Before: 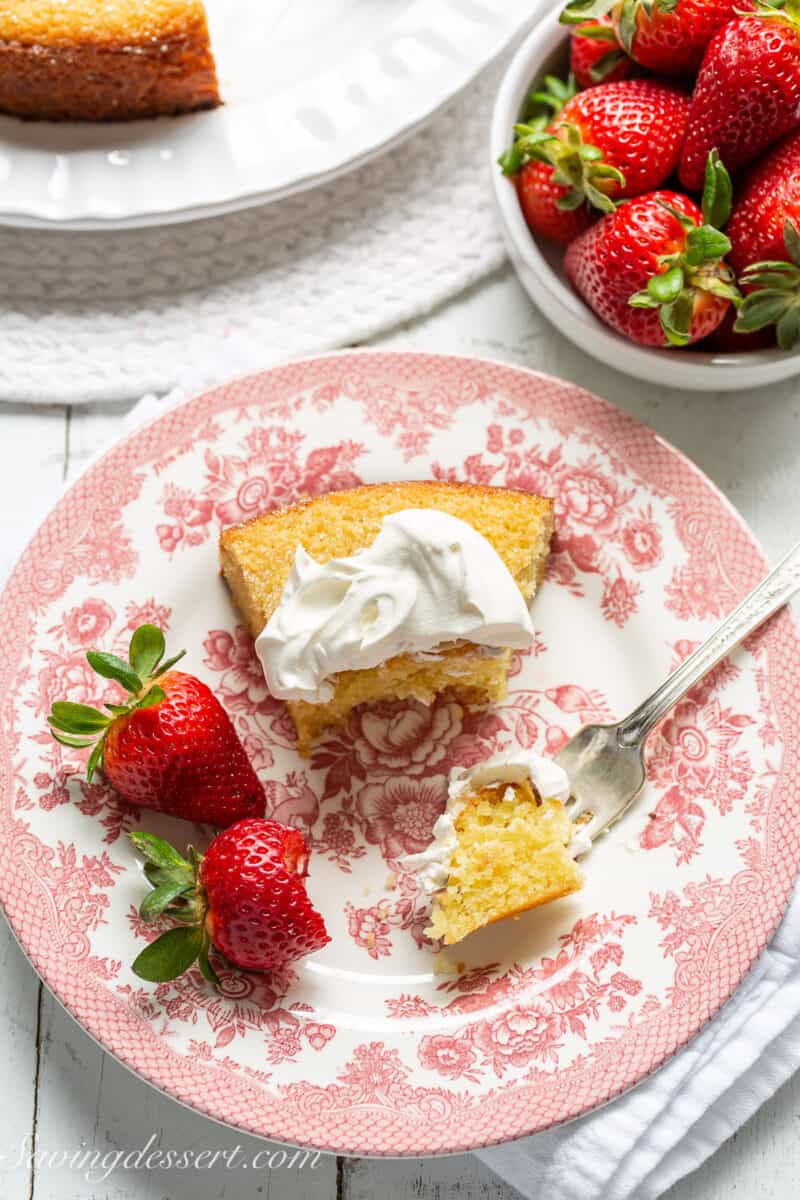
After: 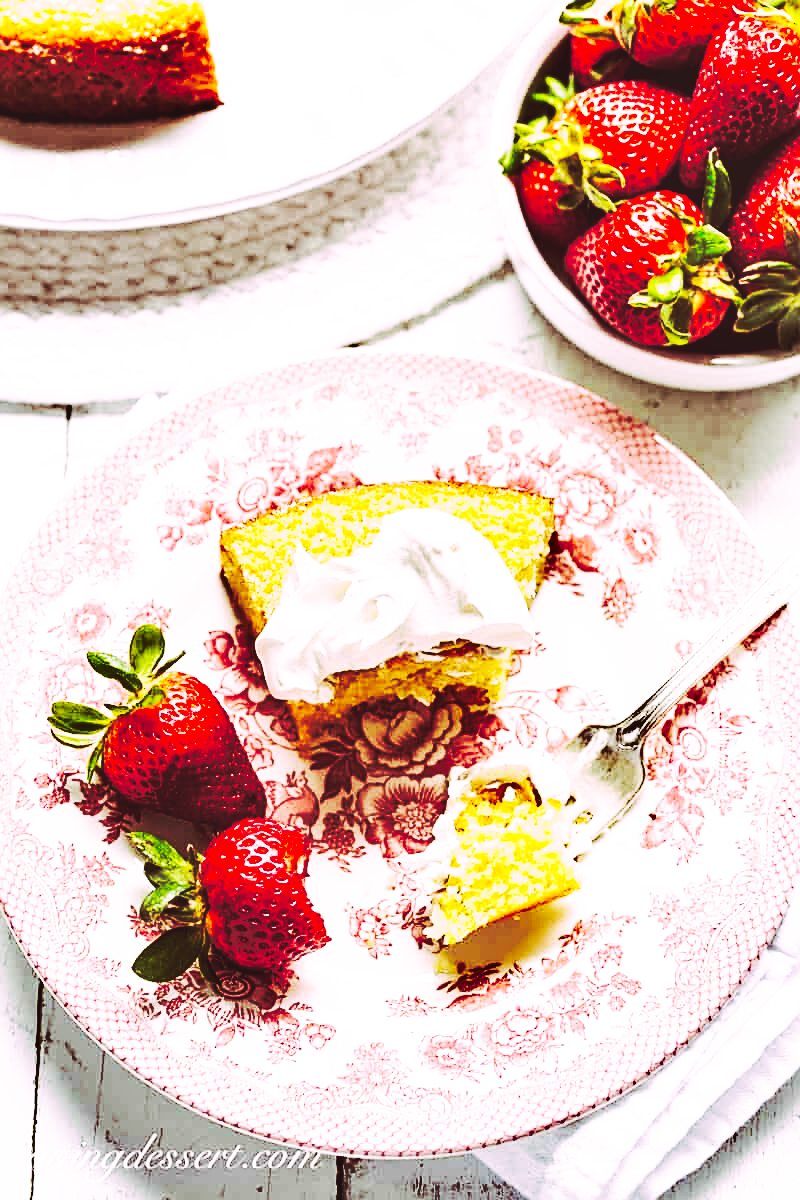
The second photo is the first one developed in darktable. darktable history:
base curve: curves: ch0 [(0, 0.015) (0.085, 0.116) (0.134, 0.298) (0.19, 0.545) (0.296, 0.764) (0.599, 0.982) (1, 1)], preserve colors none
exposure: black level correction 0.016, exposure -0.009 EV, compensate highlight preservation false
tone equalizer: on, module defaults
sharpen: on, module defaults
split-toning: highlights › hue 298.8°, highlights › saturation 0.73, compress 41.76%
shadows and highlights: soften with gaussian
